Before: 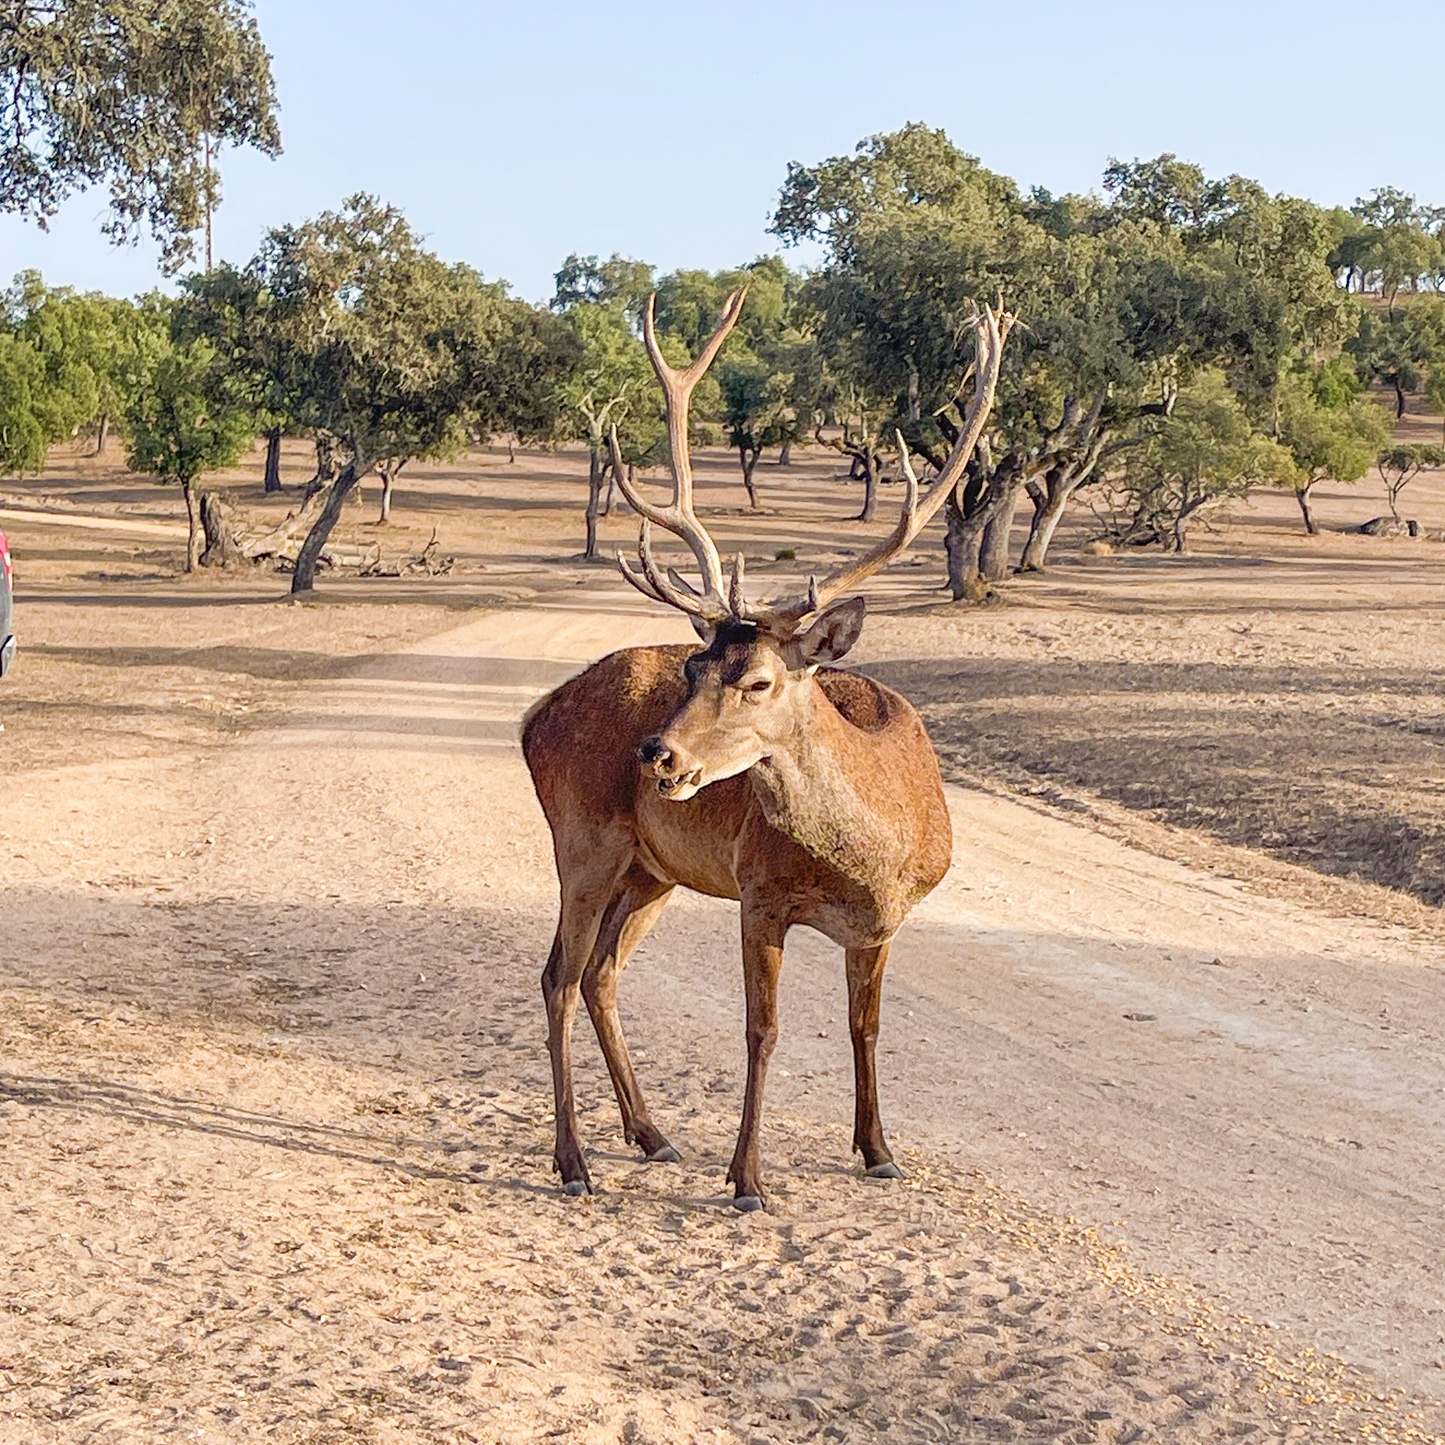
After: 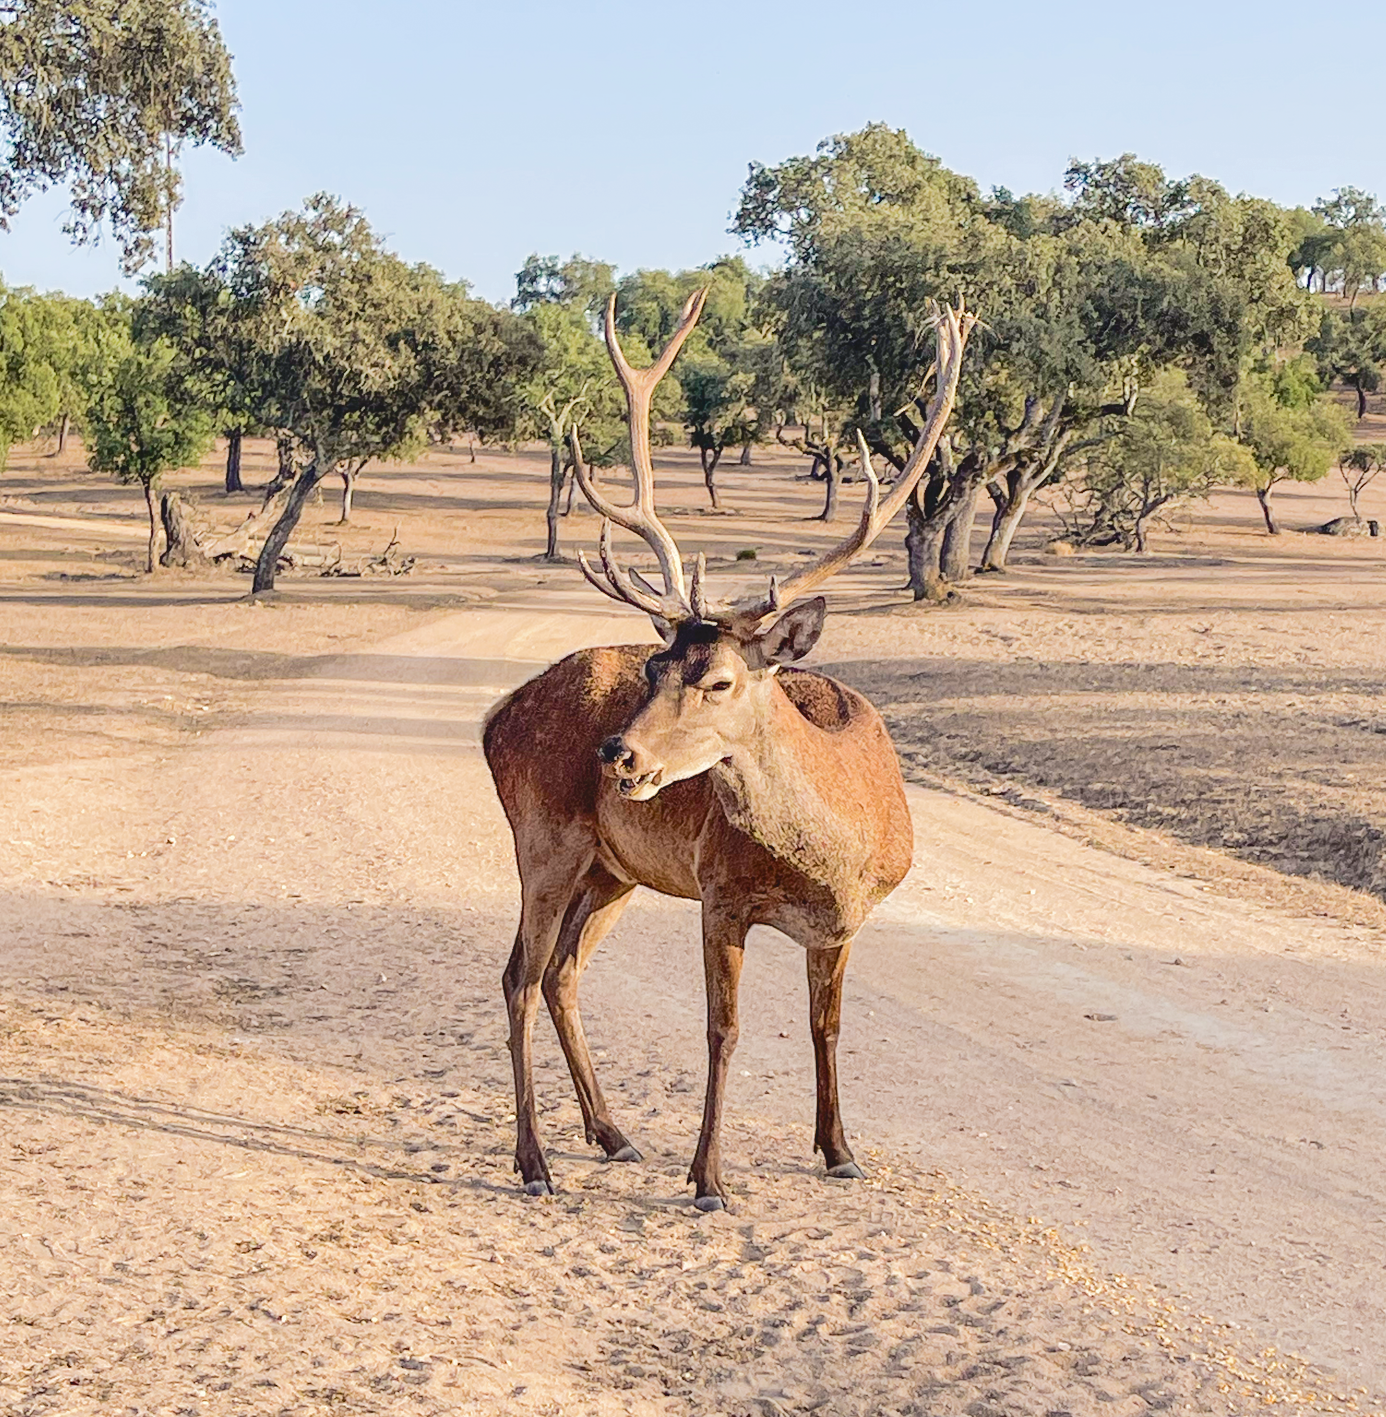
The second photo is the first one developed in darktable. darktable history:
crop and rotate: left 2.705%, right 1.331%, bottom 1.918%
tone curve: curves: ch0 [(0, 0) (0.003, 0.077) (0.011, 0.08) (0.025, 0.083) (0.044, 0.095) (0.069, 0.106) (0.1, 0.12) (0.136, 0.144) (0.177, 0.185) (0.224, 0.231) (0.277, 0.297) (0.335, 0.382) (0.399, 0.471) (0.468, 0.553) (0.543, 0.623) (0.623, 0.689) (0.709, 0.75) (0.801, 0.81) (0.898, 0.873) (1, 1)], color space Lab, independent channels
